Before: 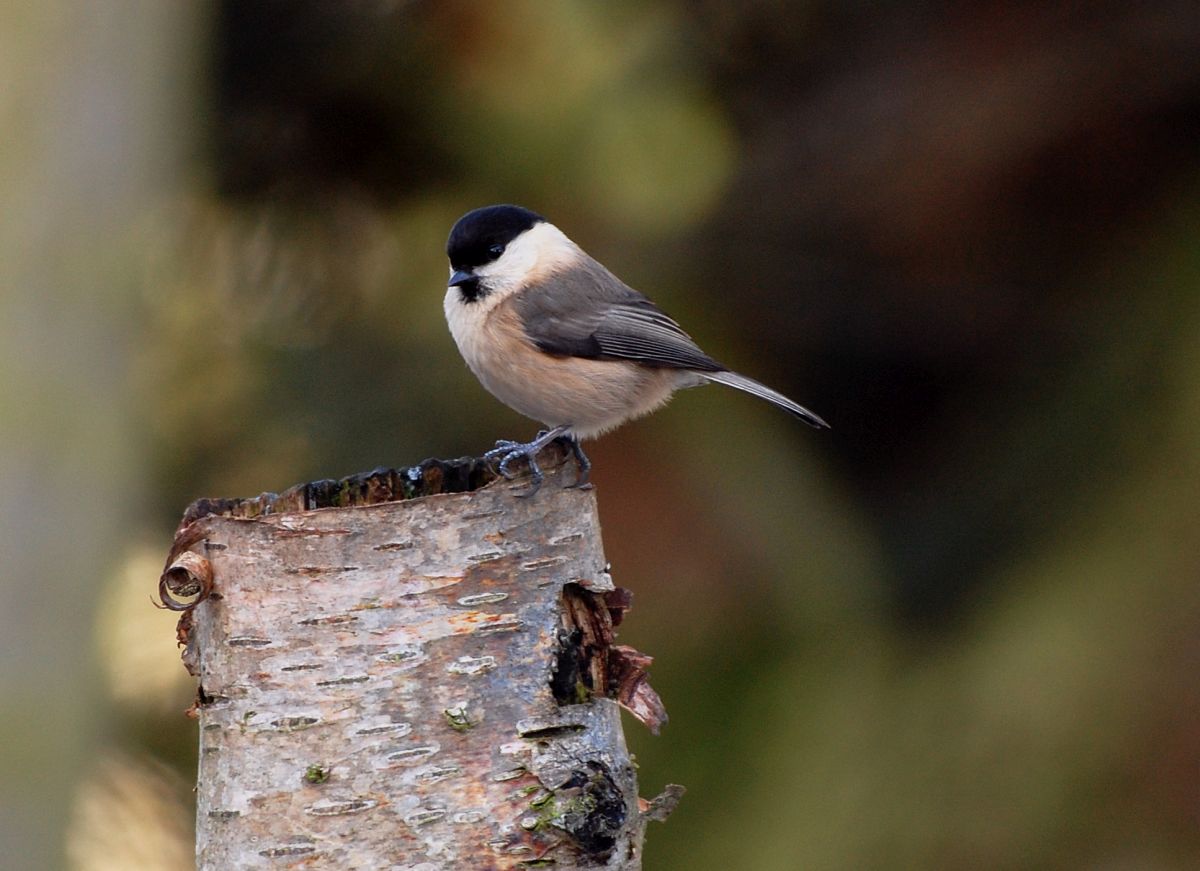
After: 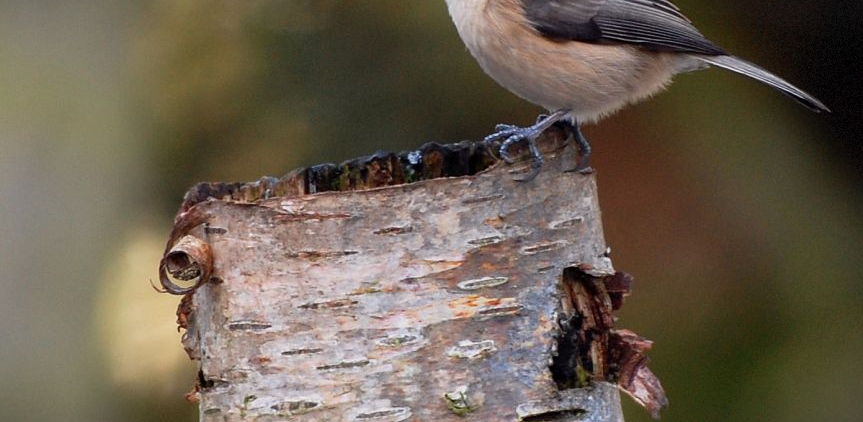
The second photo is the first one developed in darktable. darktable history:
vignetting: fall-off start 100.13%, fall-off radius 65.28%, automatic ratio true, dithering 8-bit output
crop: top 36.29%, right 28.041%, bottom 15.148%
tone equalizer: edges refinement/feathering 500, mask exposure compensation -1.57 EV, preserve details no
